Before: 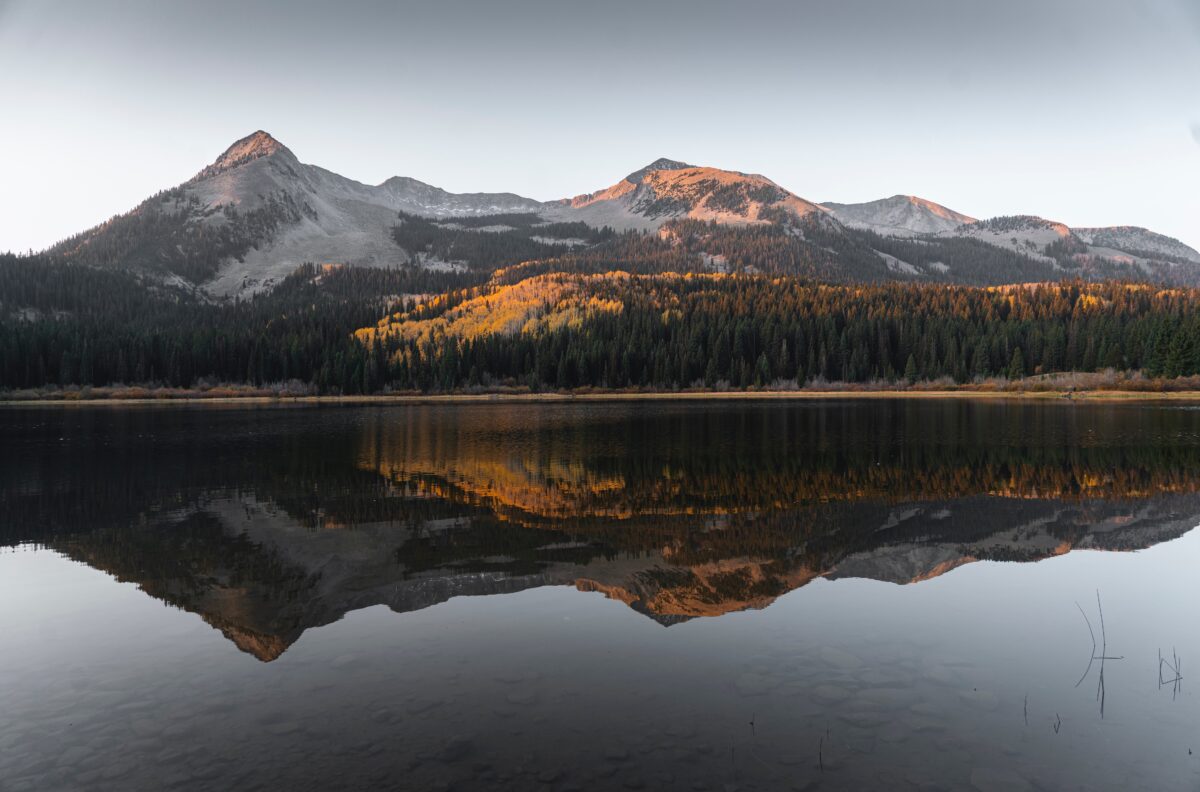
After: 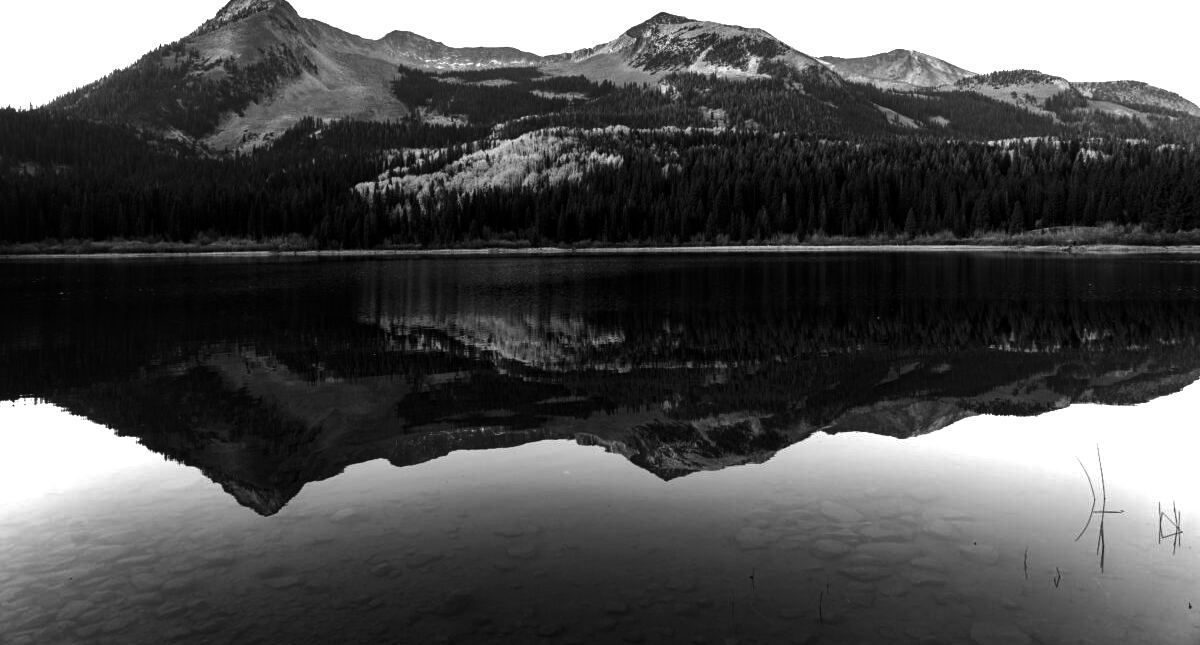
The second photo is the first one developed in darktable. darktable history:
color contrast: green-magenta contrast 0.8, blue-yellow contrast 1.1, unbound 0
crop and rotate: top 18.507%
graduated density: hue 238.83°, saturation 50%
shadows and highlights: shadows 37.27, highlights -28.18, soften with gaussian
exposure: black level correction 0, exposure 1.45 EV, compensate exposure bias true, compensate highlight preservation false
local contrast: mode bilateral grid, contrast 20, coarseness 50, detail 120%, midtone range 0.2
contrast brightness saturation: contrast -0.03, brightness -0.59, saturation -1
